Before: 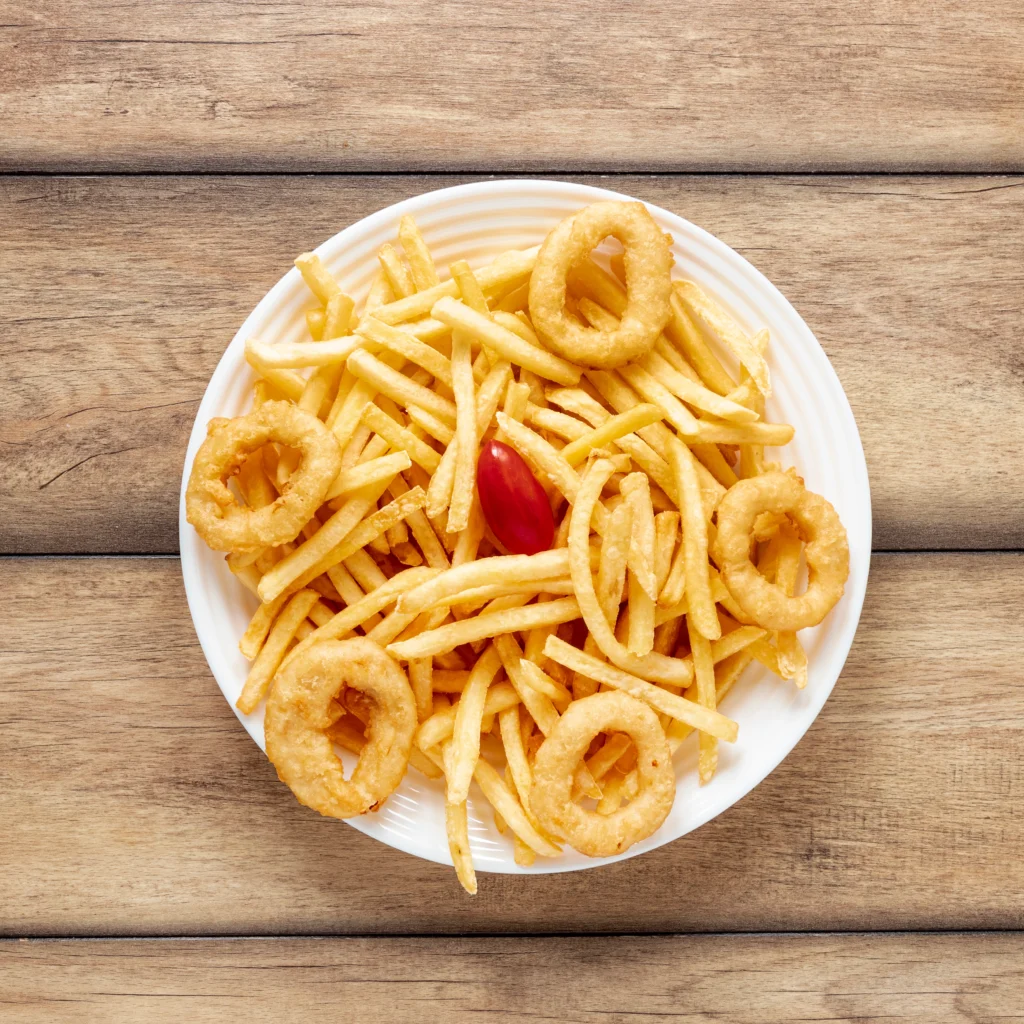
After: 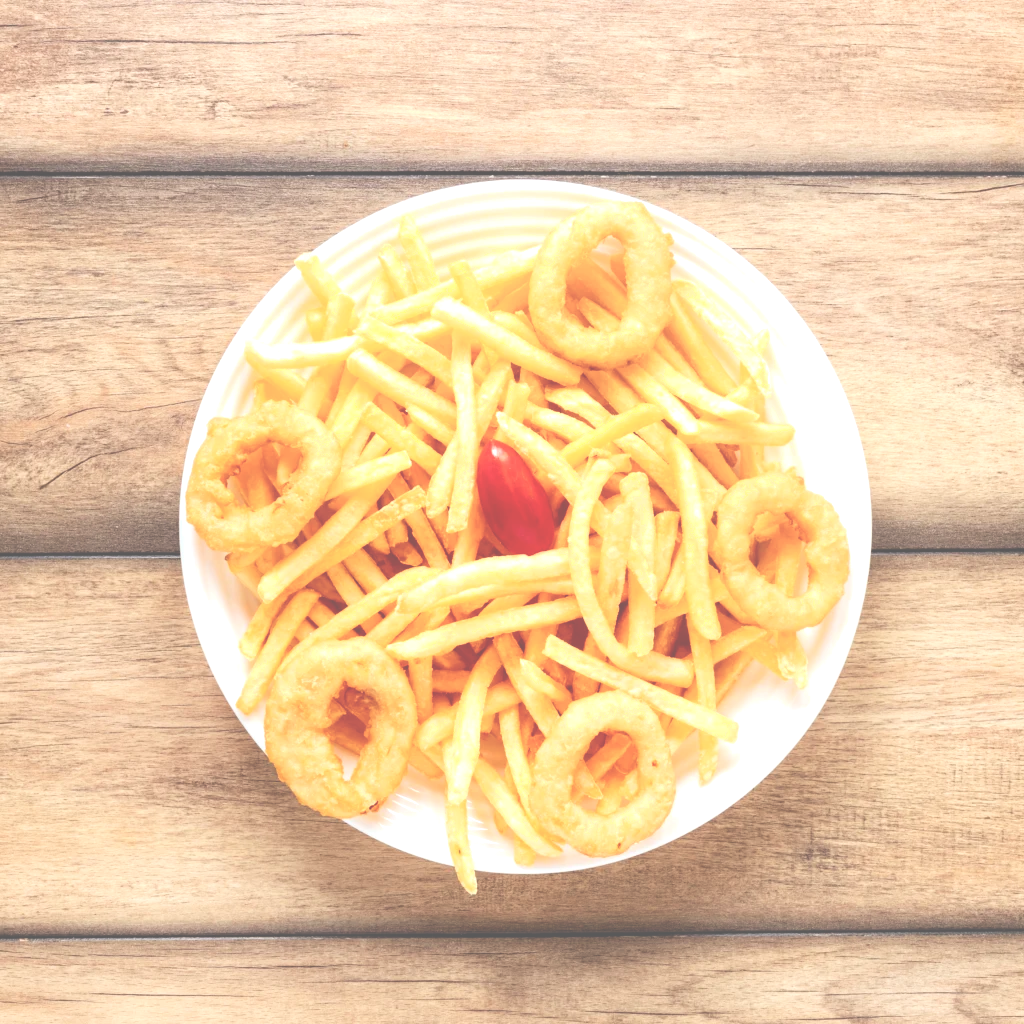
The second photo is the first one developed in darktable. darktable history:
shadows and highlights: shadows -1.62, highlights 39.54
exposure: black level correction -0.087, compensate highlight preservation false
color balance rgb: perceptual saturation grading › global saturation 20%, perceptual saturation grading › highlights -24.853%, perceptual saturation grading › shadows 49.963%, global vibrance 21.142%
tone equalizer: -8 EV -0.451 EV, -7 EV -0.391 EV, -6 EV -0.328 EV, -5 EV -0.262 EV, -3 EV 0.203 EV, -2 EV 0.334 EV, -1 EV 0.378 EV, +0 EV 0.444 EV
